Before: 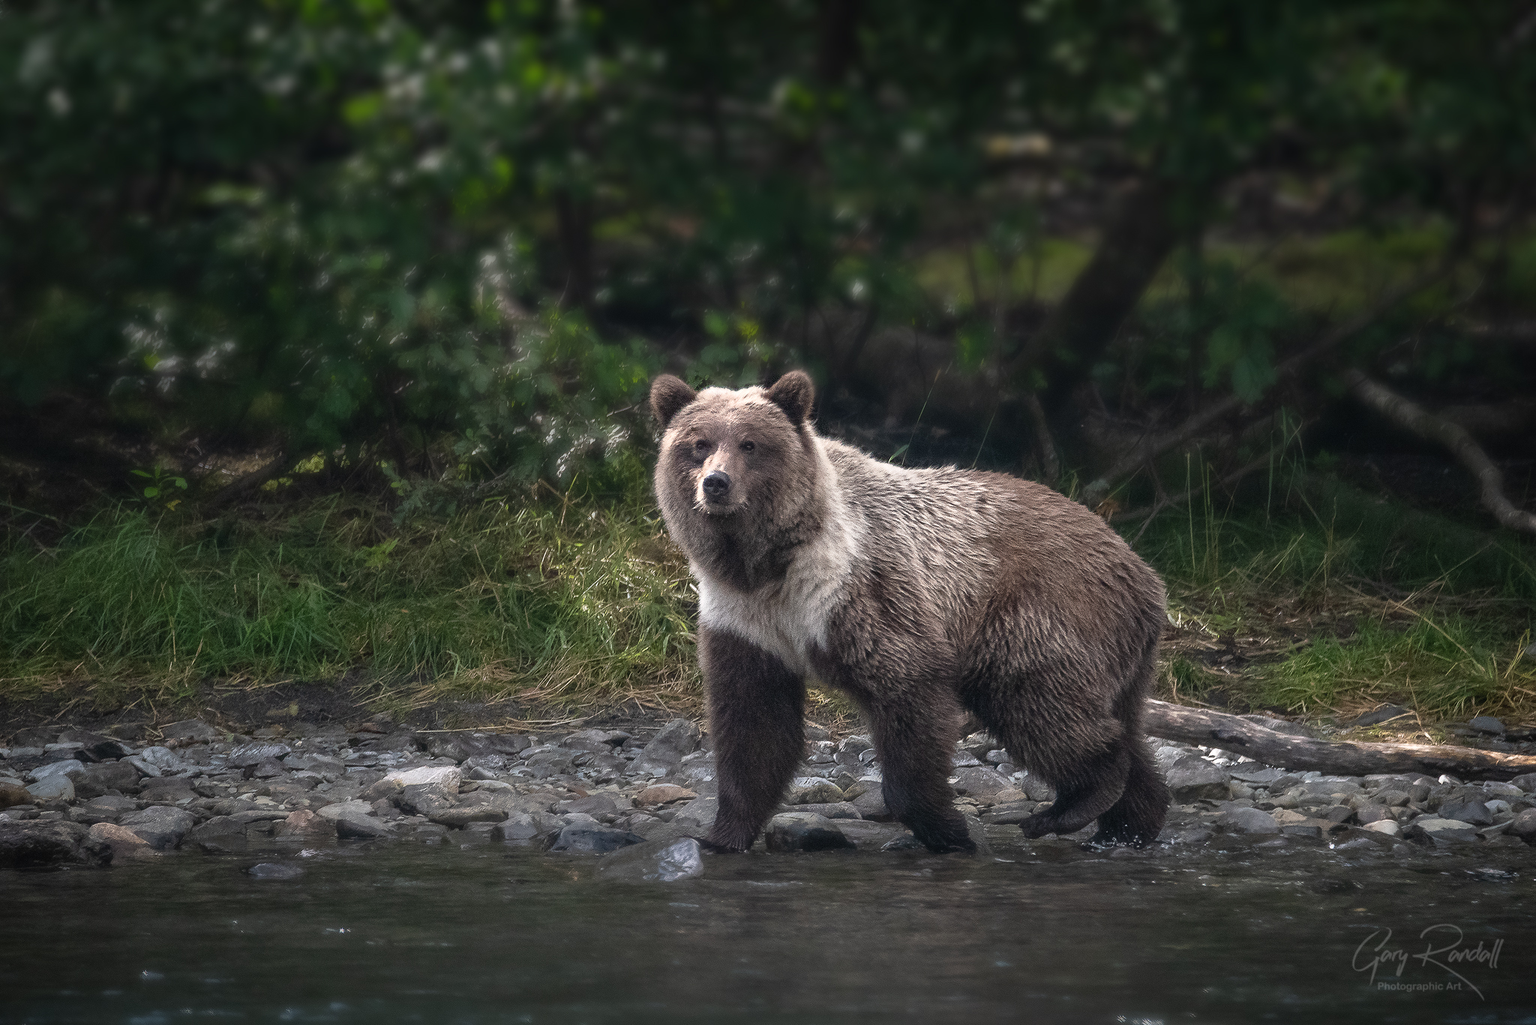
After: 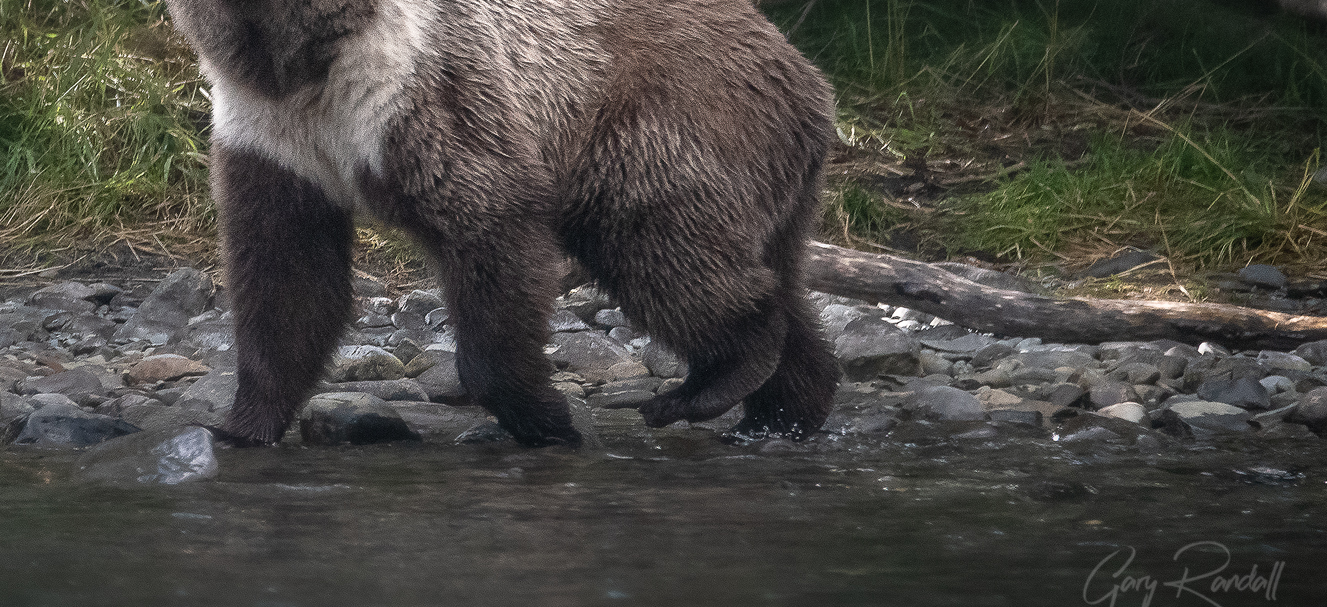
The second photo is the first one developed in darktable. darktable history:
crop and rotate: left 35.158%, top 50.596%, bottom 4.951%
contrast brightness saturation: saturation -0.068
